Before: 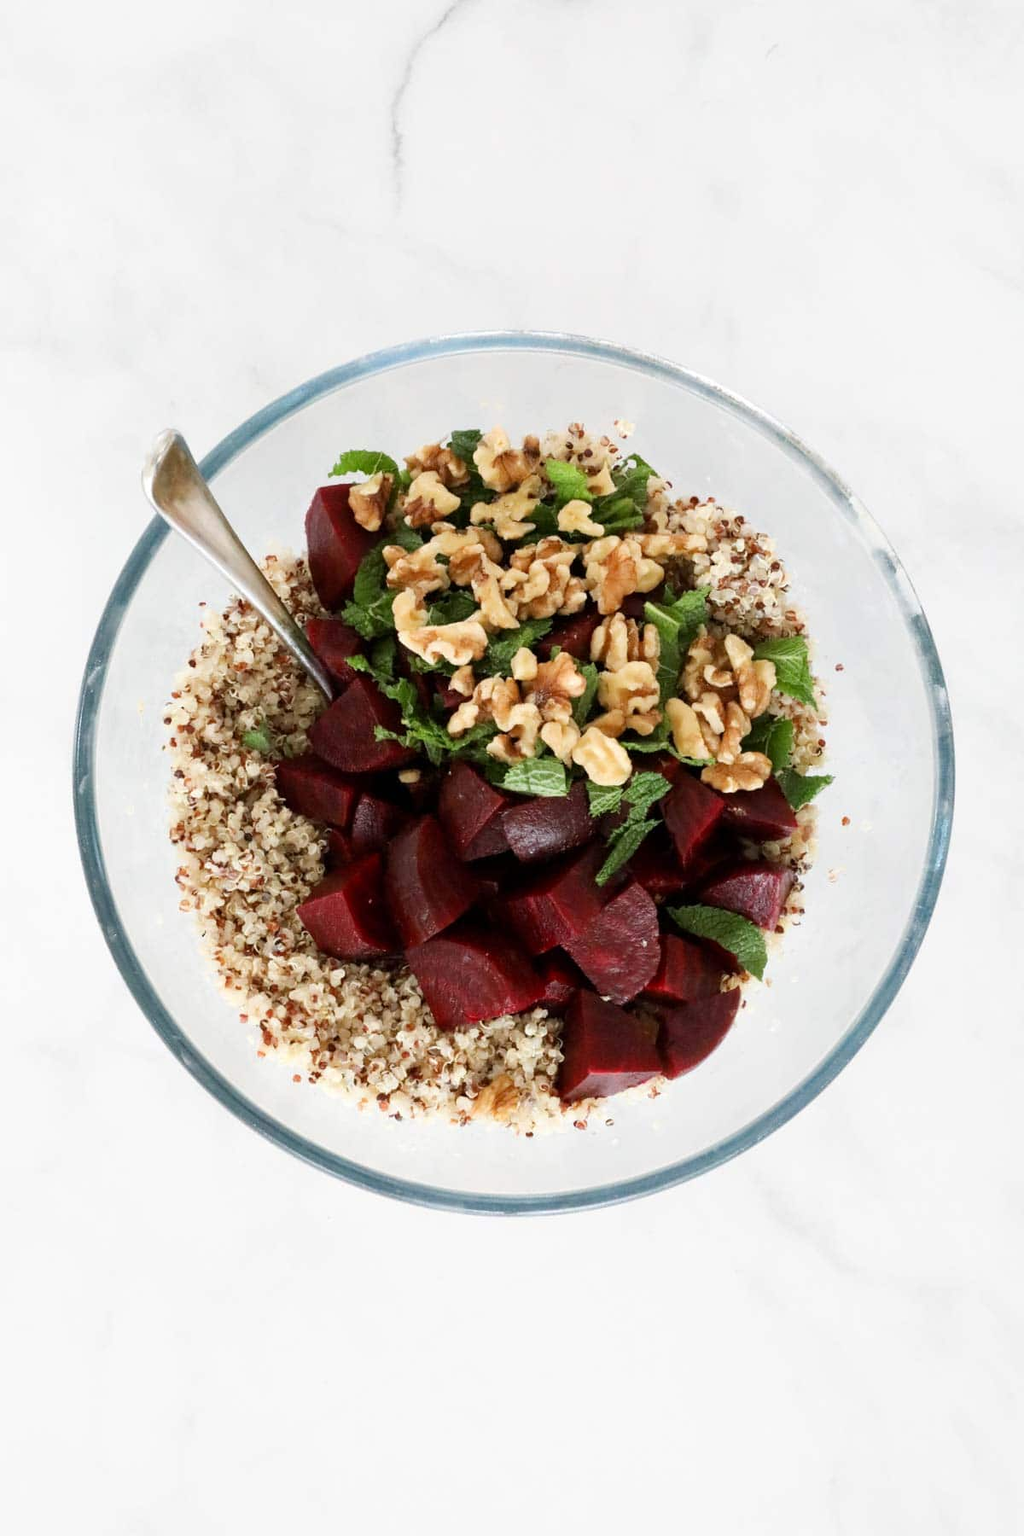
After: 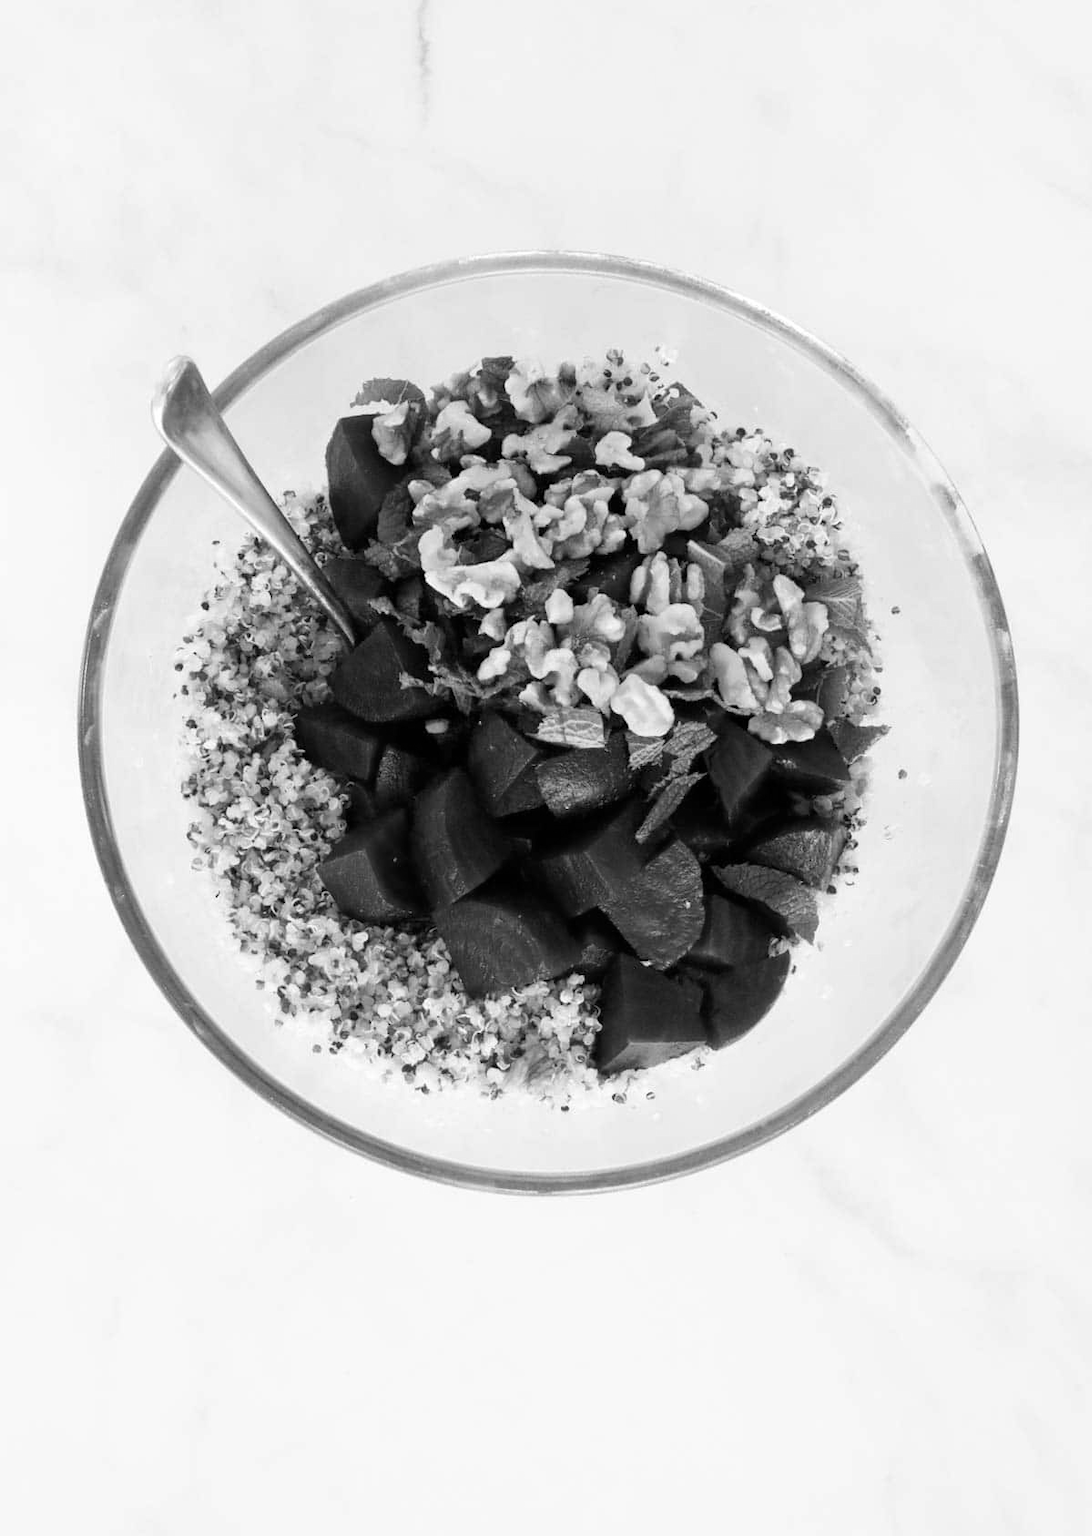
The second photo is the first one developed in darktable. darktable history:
white balance: emerald 1
crop and rotate: top 6.25%
monochrome: on, module defaults
